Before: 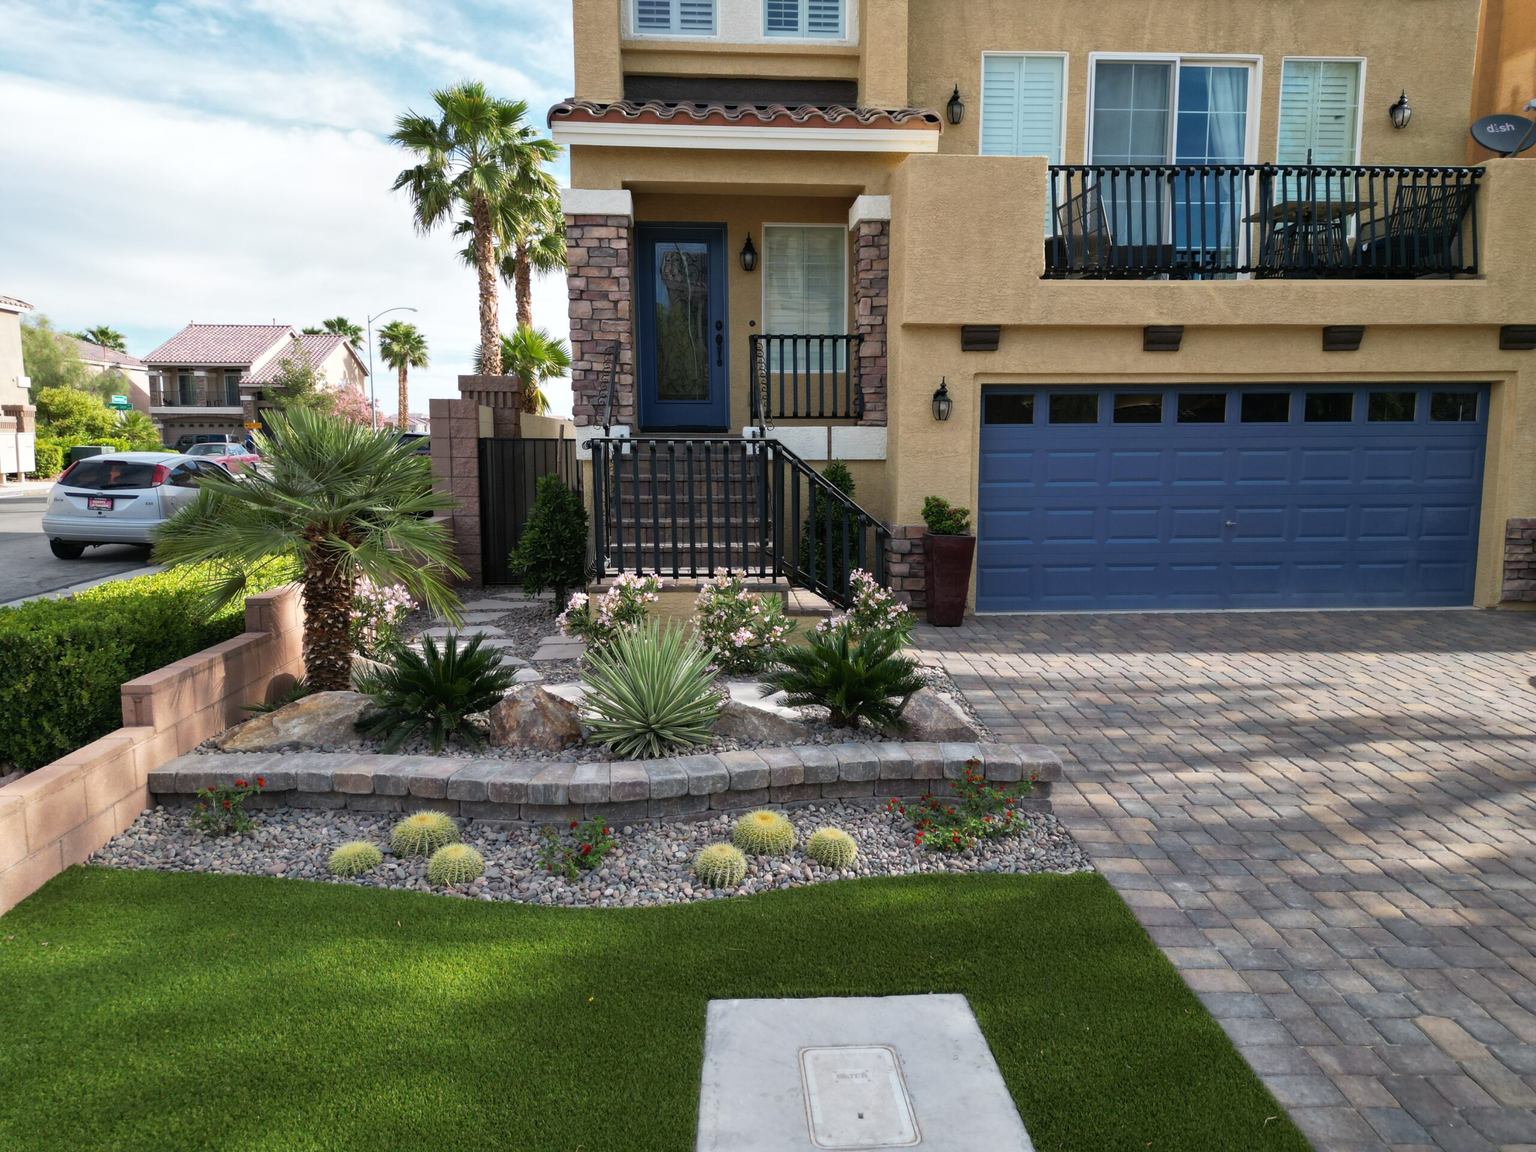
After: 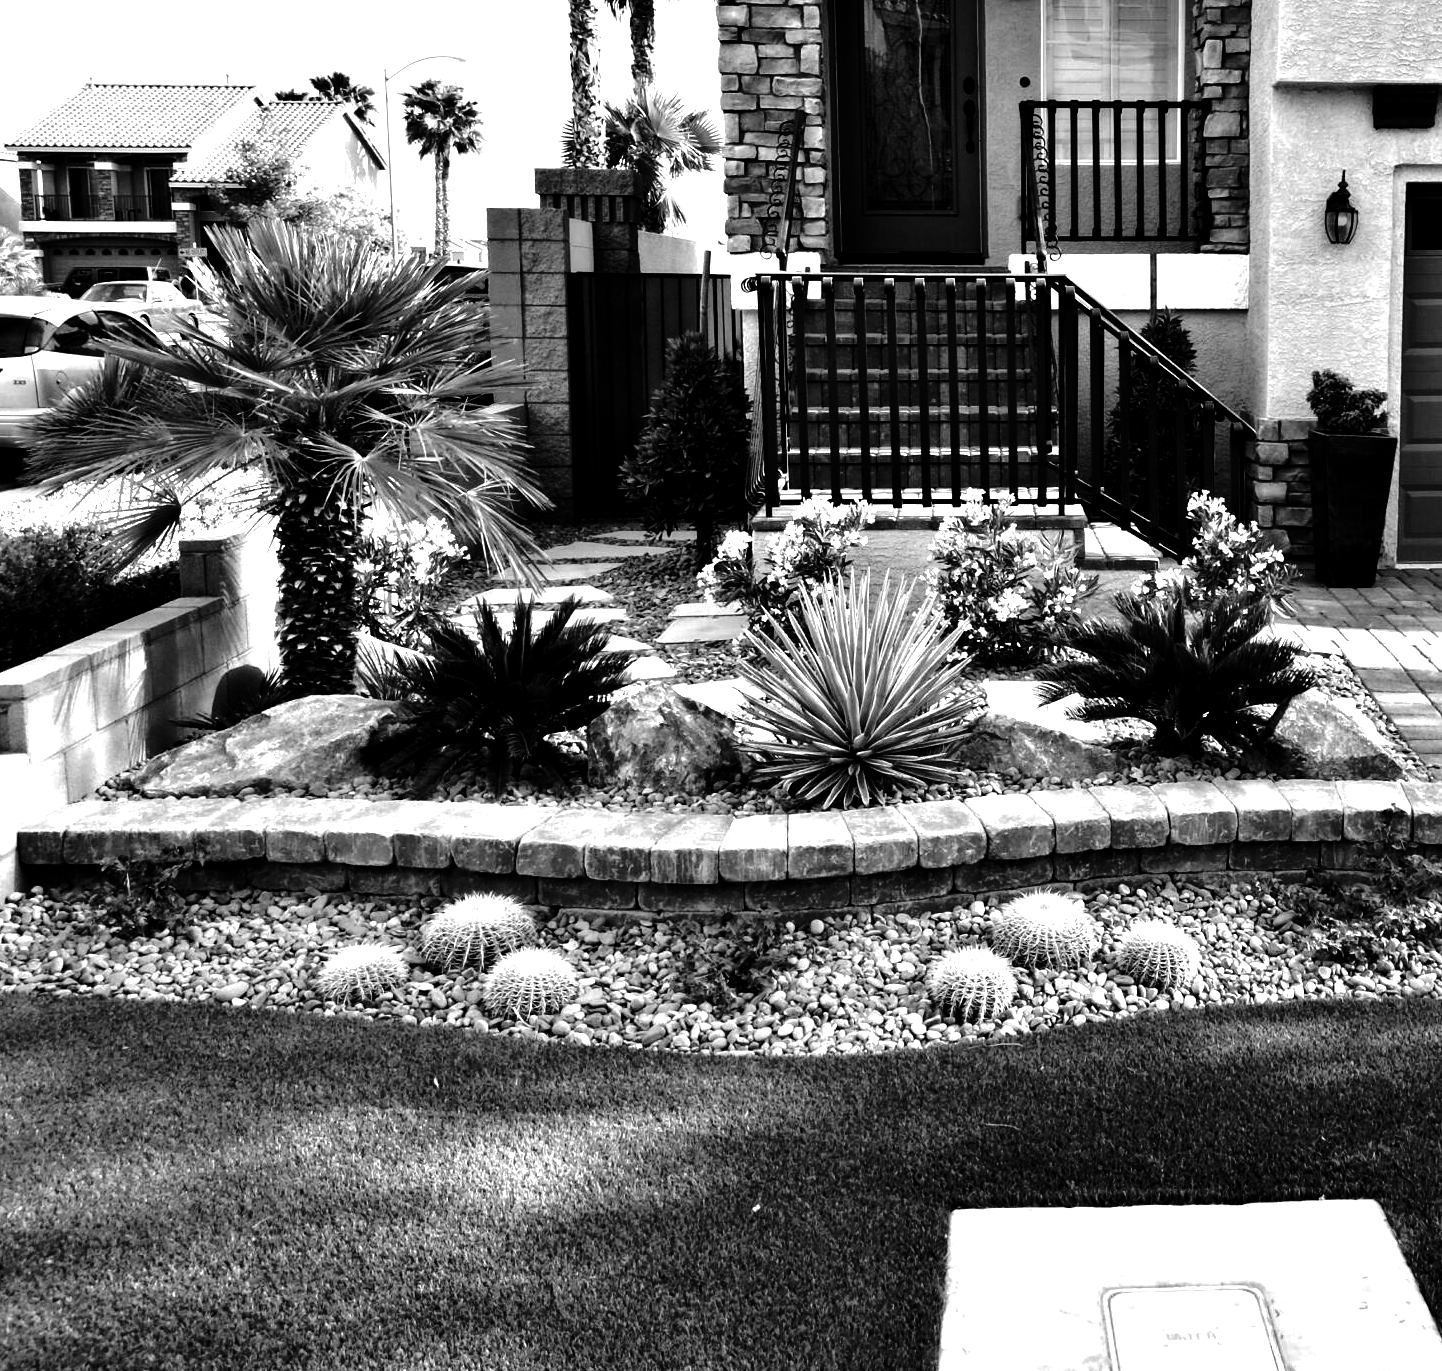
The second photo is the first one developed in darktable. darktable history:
rgb curve: curves: ch0 [(0, 0) (0.284, 0.292) (0.505, 0.644) (1, 1)]; ch1 [(0, 0) (0.284, 0.292) (0.505, 0.644) (1, 1)]; ch2 [(0, 0) (0.284, 0.292) (0.505, 0.644) (1, 1)], compensate middle gray true
rotate and perspective: automatic cropping original format, crop left 0, crop top 0
color zones: curves: ch0 [(0, 0.613) (0.01, 0.613) (0.245, 0.448) (0.498, 0.529) (0.642, 0.665) (0.879, 0.777) (0.99, 0.613)]; ch1 [(0, 0) (0.143, 0) (0.286, 0) (0.429, 0) (0.571, 0) (0.714, 0) (0.857, 0)], mix -138.01%
crop: left 8.966%, top 23.852%, right 34.699%, bottom 4.703%
contrast brightness saturation: contrast -0.03, brightness -0.59, saturation -1
exposure: black level correction 0, exposure 1.1 EV, compensate exposure bias true, compensate highlight preservation false
contrast equalizer: octaves 7, y [[0.6 ×6], [0.55 ×6], [0 ×6], [0 ×6], [0 ×6]]
monochrome: on, module defaults
